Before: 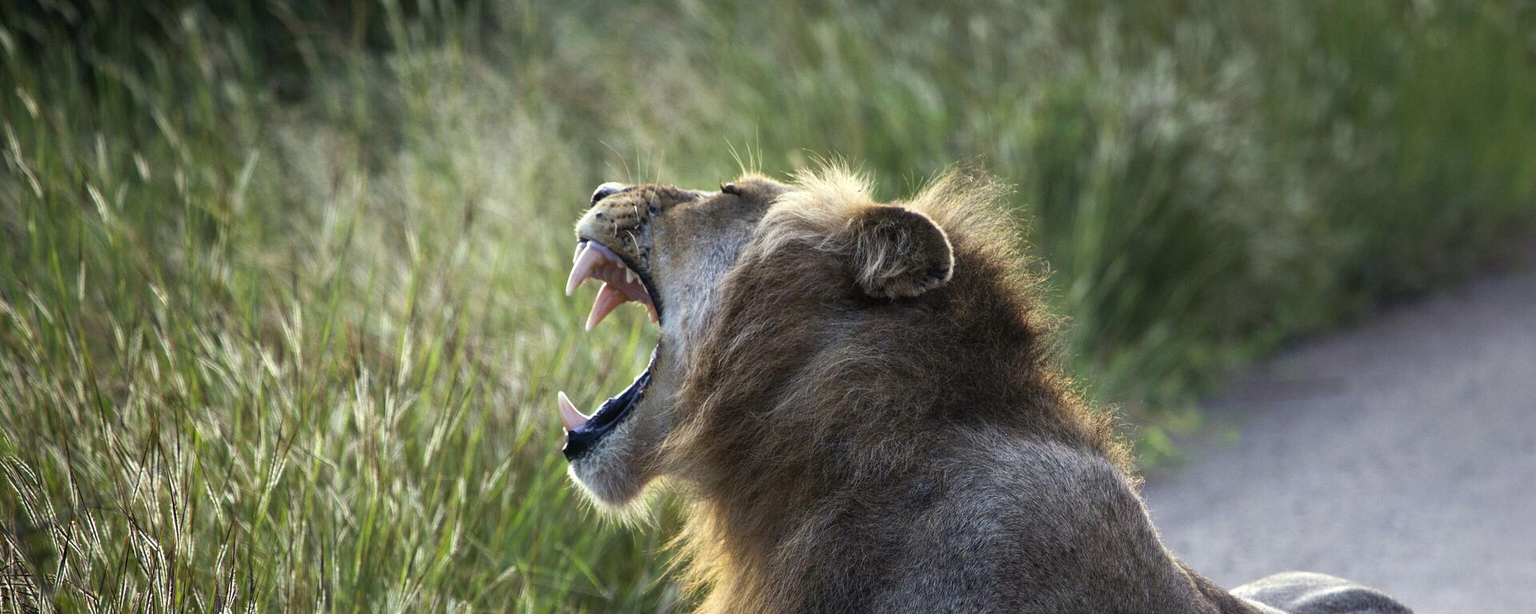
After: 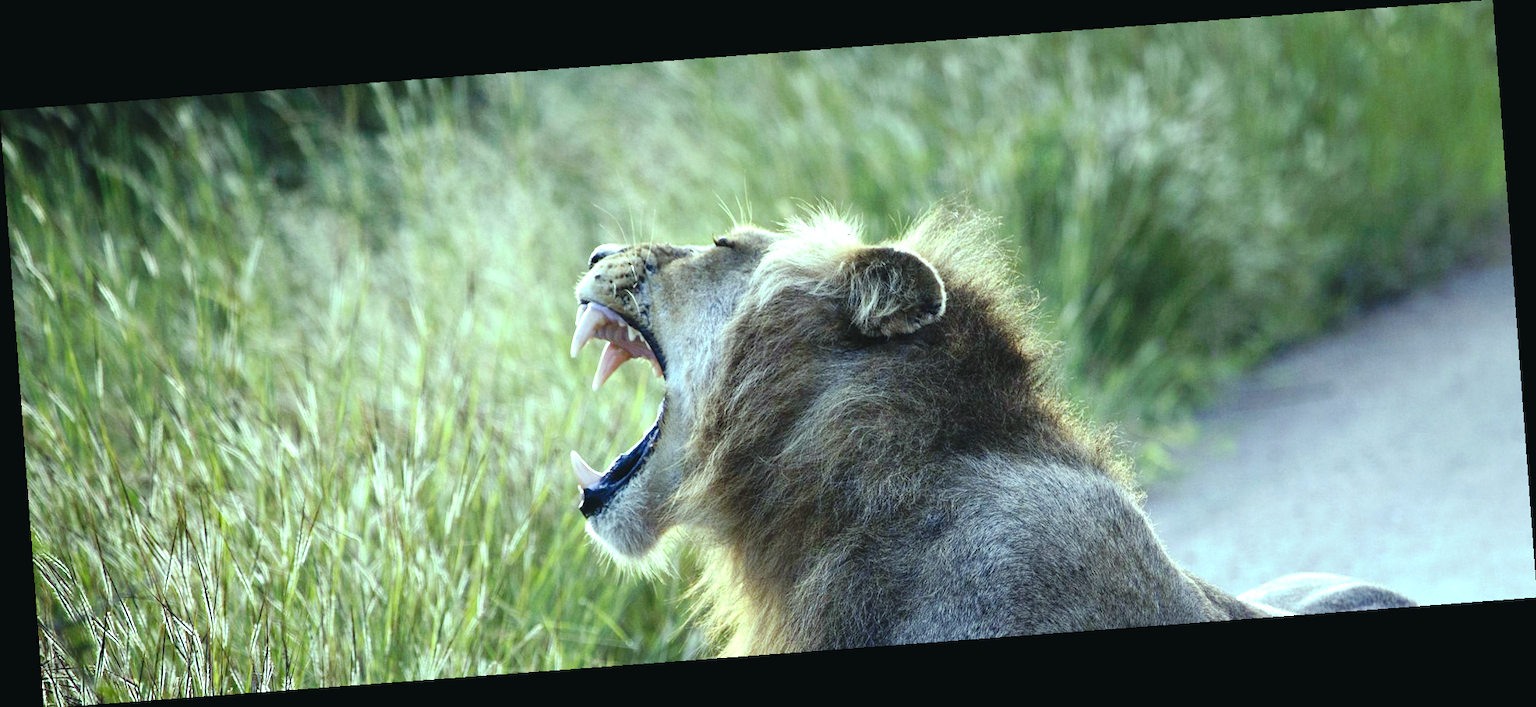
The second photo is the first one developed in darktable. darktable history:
exposure: black level correction -0.002, exposure 0.54 EV, compensate highlight preservation false
color balance: mode lift, gamma, gain (sRGB), lift [0.997, 0.979, 1.021, 1.011], gamma [1, 1.084, 0.916, 0.998], gain [1, 0.87, 1.13, 1.101], contrast 4.55%, contrast fulcrum 38.24%, output saturation 104.09%
tone curve: curves: ch0 [(0, 0) (0.003, 0.02) (0.011, 0.023) (0.025, 0.028) (0.044, 0.045) (0.069, 0.063) (0.1, 0.09) (0.136, 0.122) (0.177, 0.166) (0.224, 0.223) (0.277, 0.297) (0.335, 0.384) (0.399, 0.461) (0.468, 0.549) (0.543, 0.632) (0.623, 0.705) (0.709, 0.772) (0.801, 0.844) (0.898, 0.91) (1, 1)], preserve colors none
rotate and perspective: rotation -4.25°, automatic cropping off
